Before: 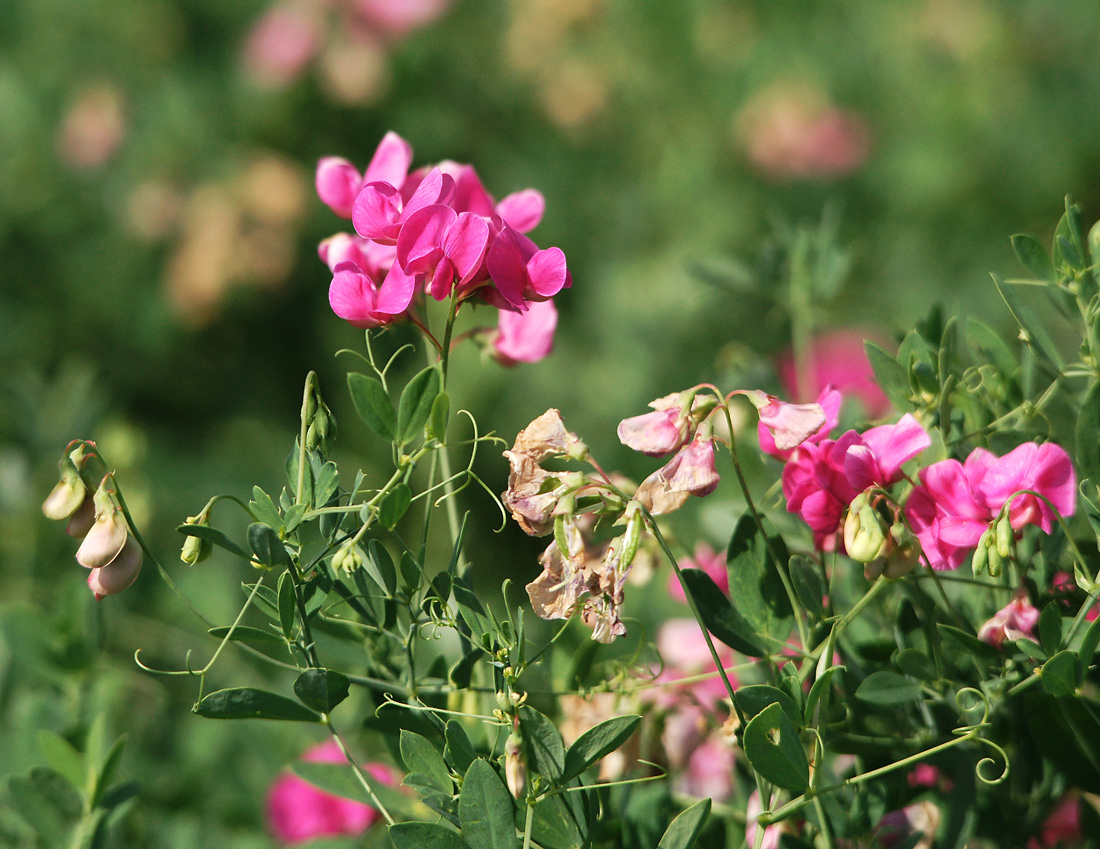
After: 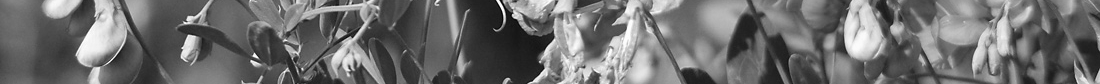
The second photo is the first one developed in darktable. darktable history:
crop and rotate: top 59.084%, bottom 30.916%
monochrome: on, module defaults
